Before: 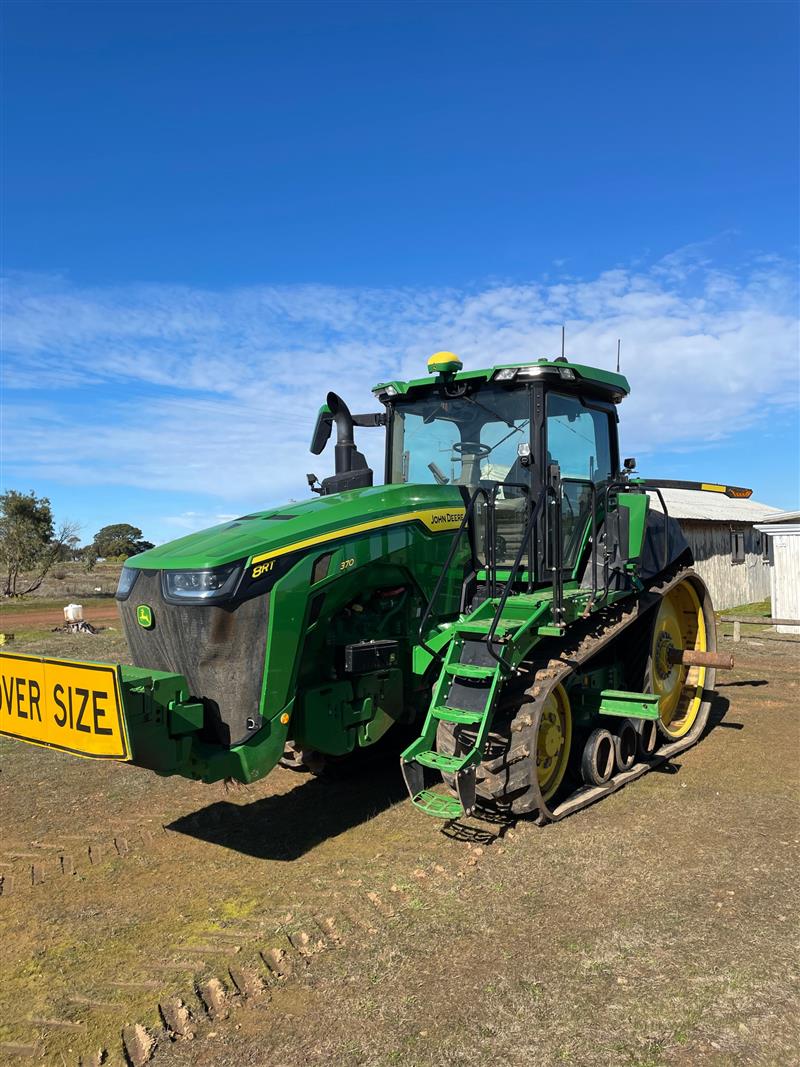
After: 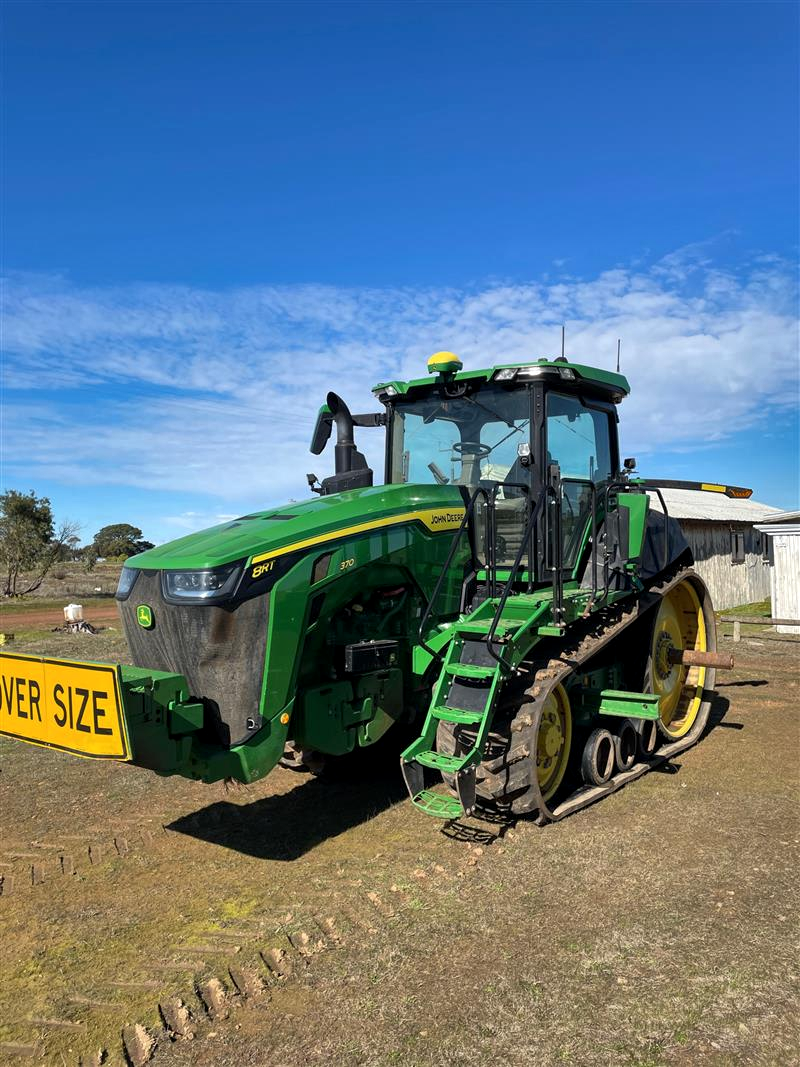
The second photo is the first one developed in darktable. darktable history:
local contrast: highlights 101%, shadows 101%, detail 119%, midtone range 0.2
shadows and highlights: shadows 24.46, highlights -77.5, soften with gaussian
